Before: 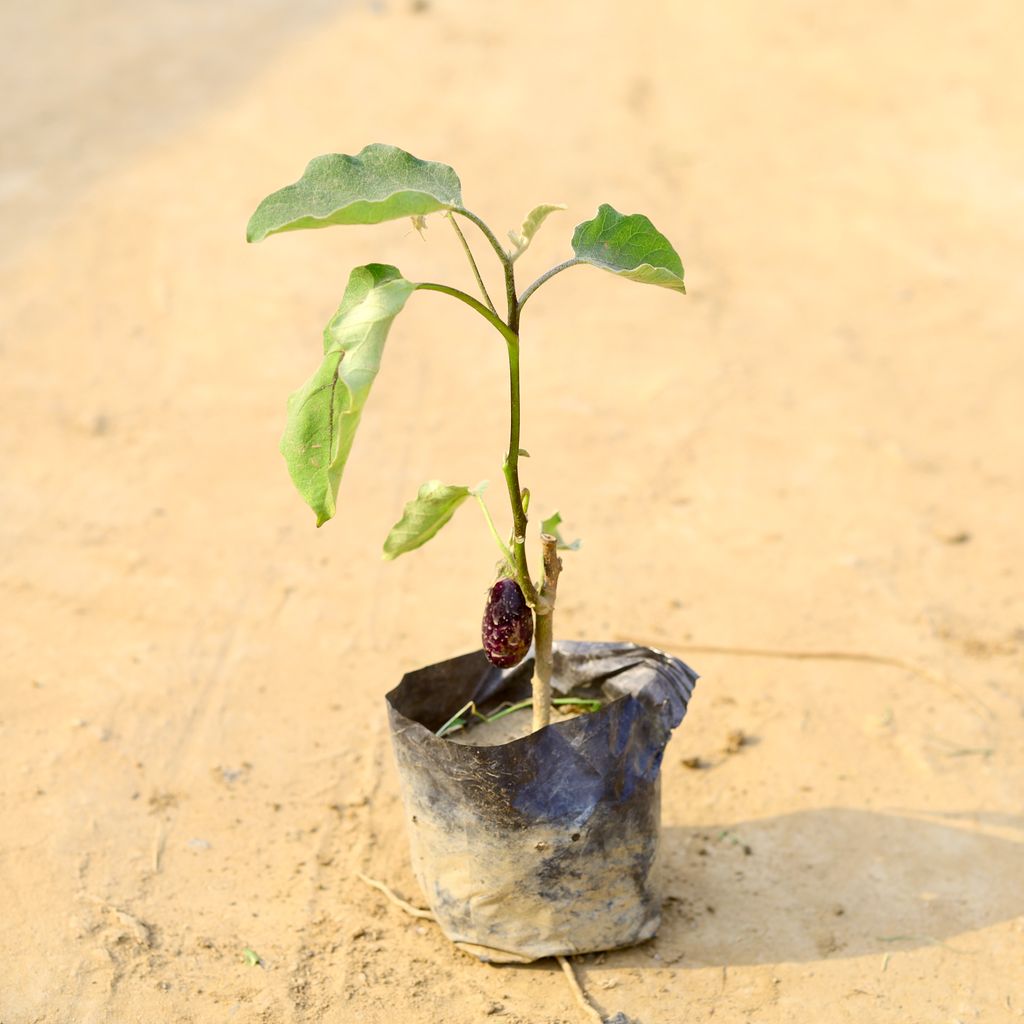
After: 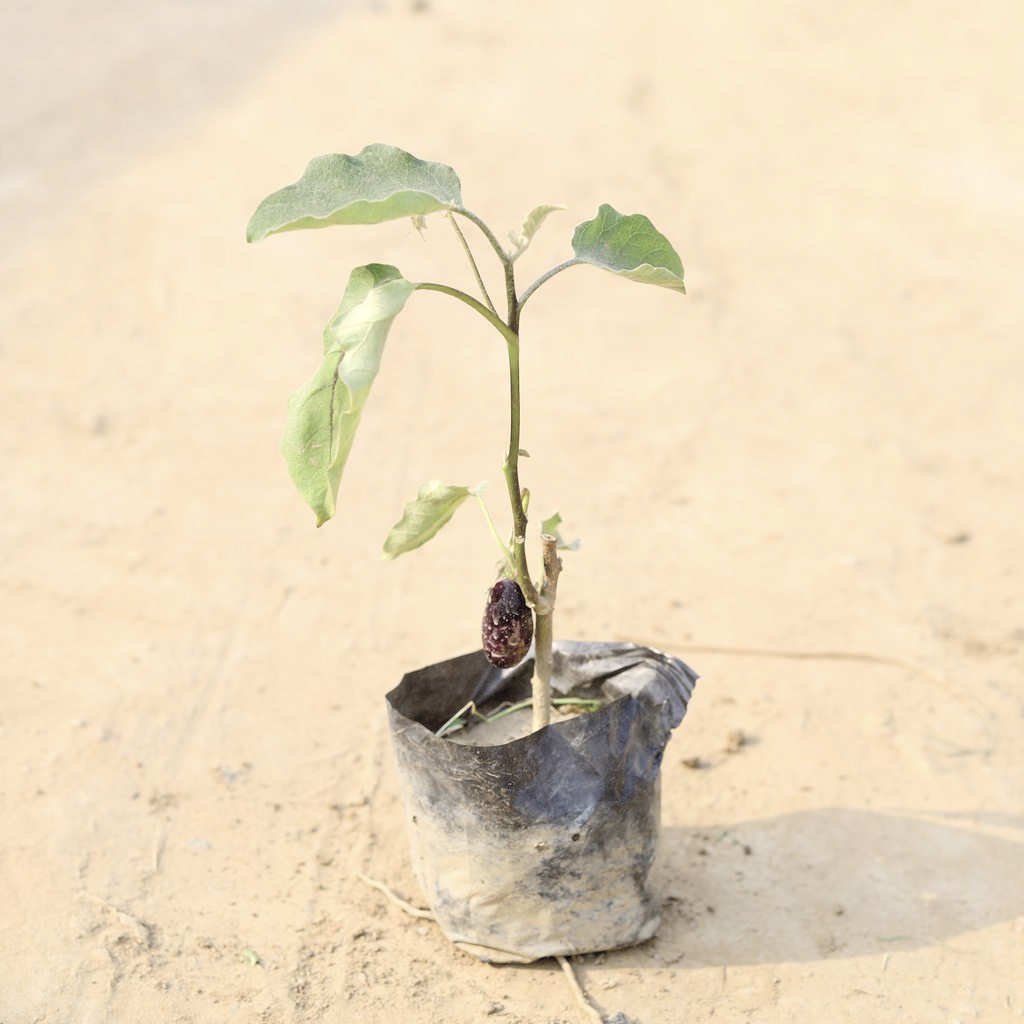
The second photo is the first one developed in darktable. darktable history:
contrast brightness saturation: brightness 0.18, saturation -0.5
color balance: output saturation 110%
